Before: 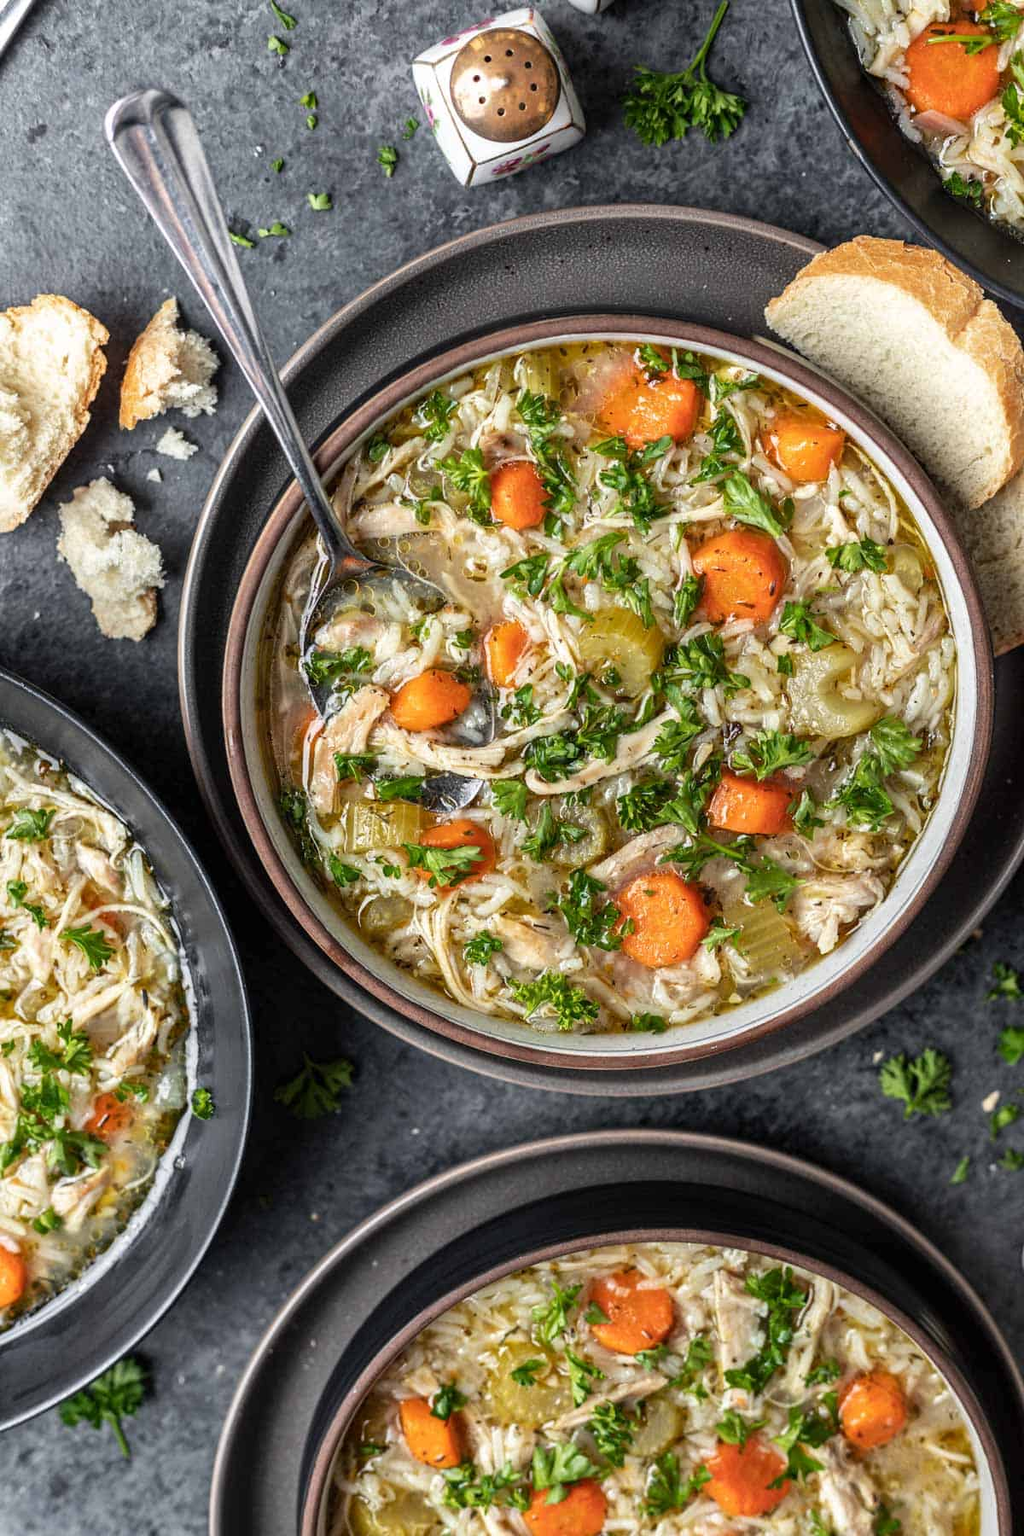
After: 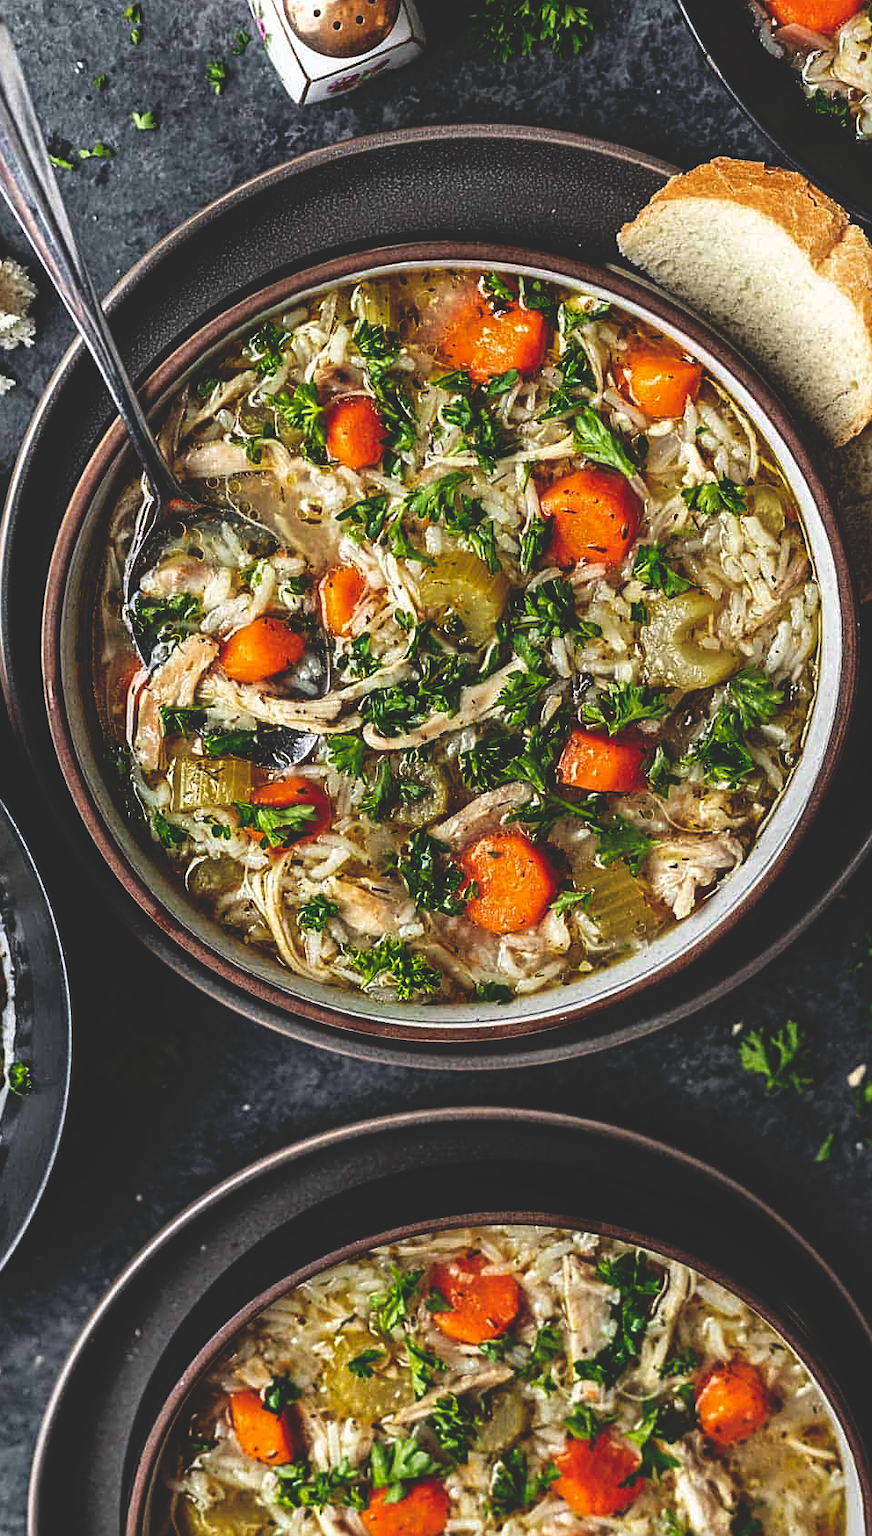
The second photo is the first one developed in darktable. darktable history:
sharpen: on, module defaults
crop and rotate: left 17.959%, top 5.771%, right 1.742%
base curve: curves: ch0 [(0, 0.02) (0.083, 0.036) (1, 1)], preserve colors none
